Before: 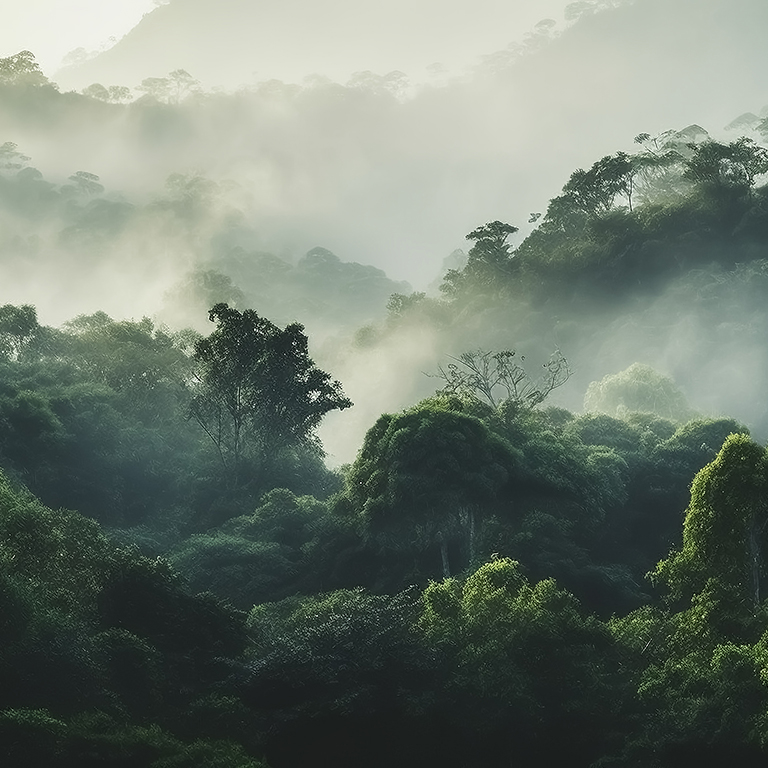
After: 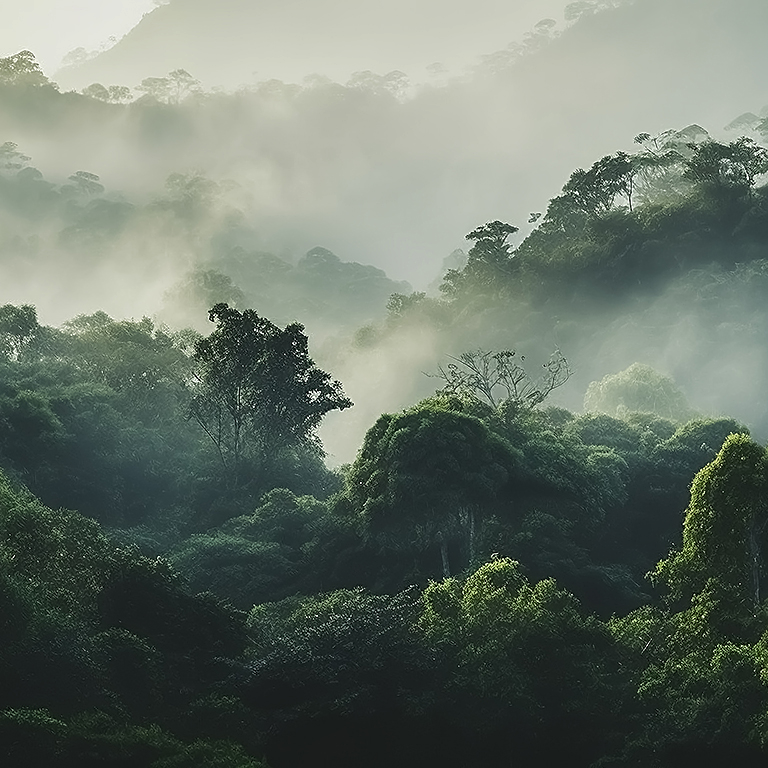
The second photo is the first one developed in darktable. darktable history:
sharpen: on, module defaults
shadows and highlights: shadows -19.97, white point adjustment -1.93, highlights -34.91
